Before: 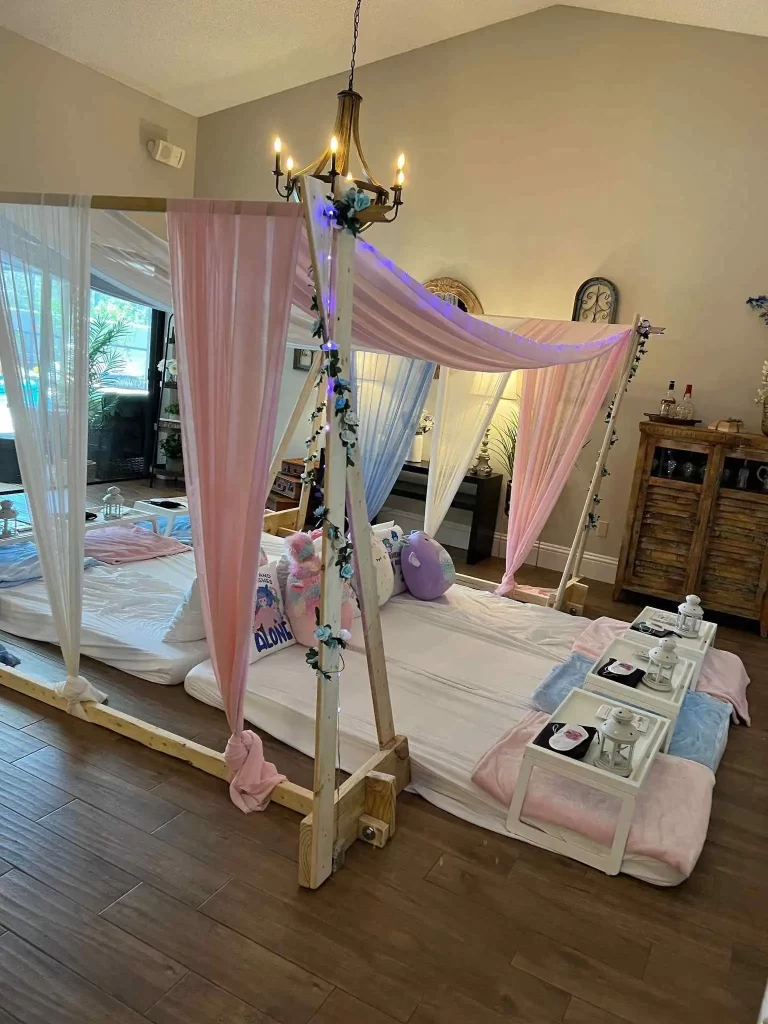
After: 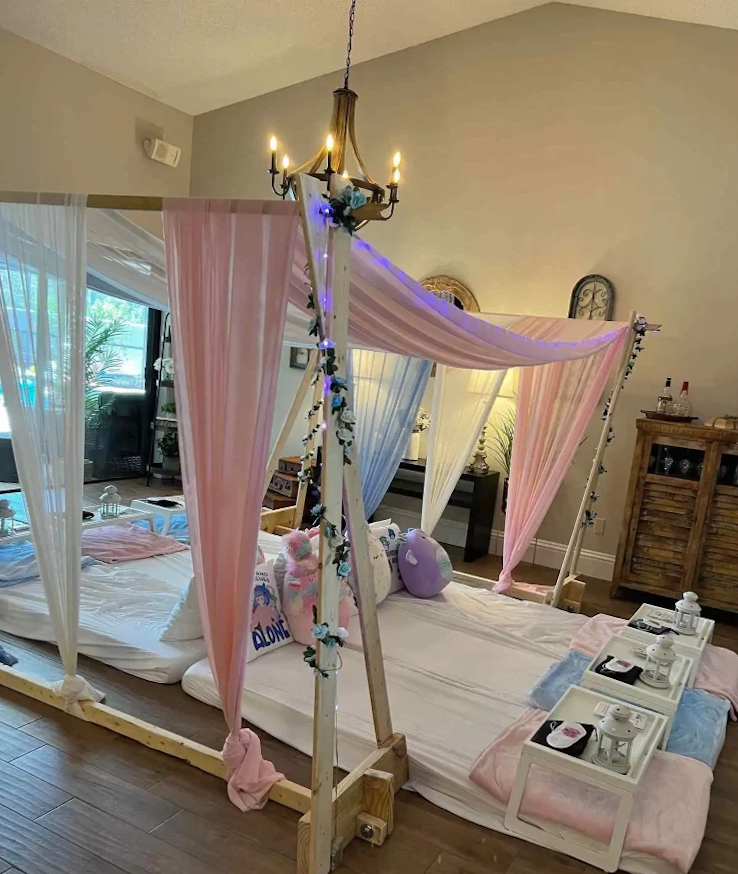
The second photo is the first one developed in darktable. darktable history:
shadows and highlights: shadows 25, highlights -25
crop and rotate: angle 0.2°, left 0.275%, right 3.127%, bottom 14.18%
